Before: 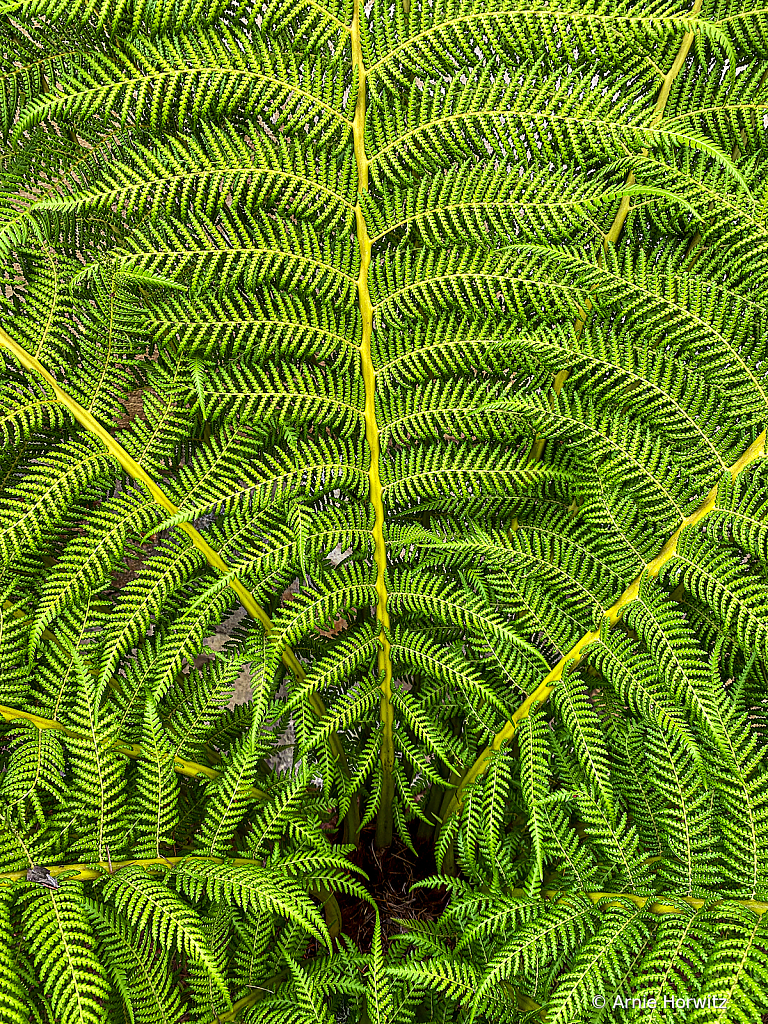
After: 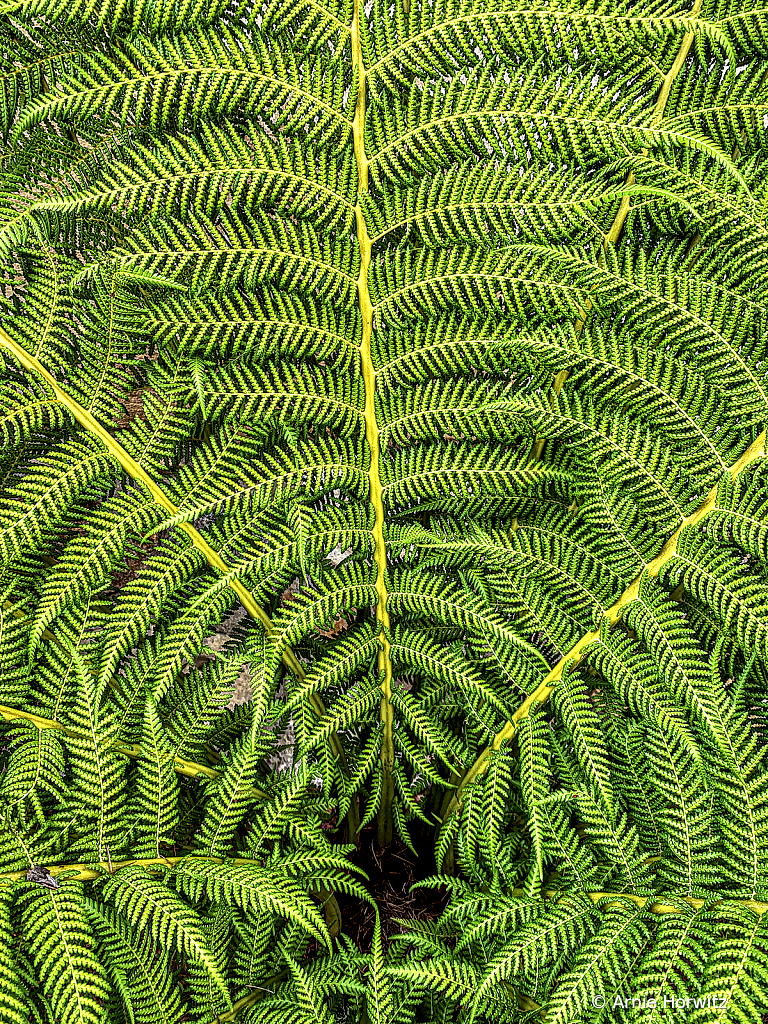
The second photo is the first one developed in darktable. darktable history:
local contrast: detail 204%
